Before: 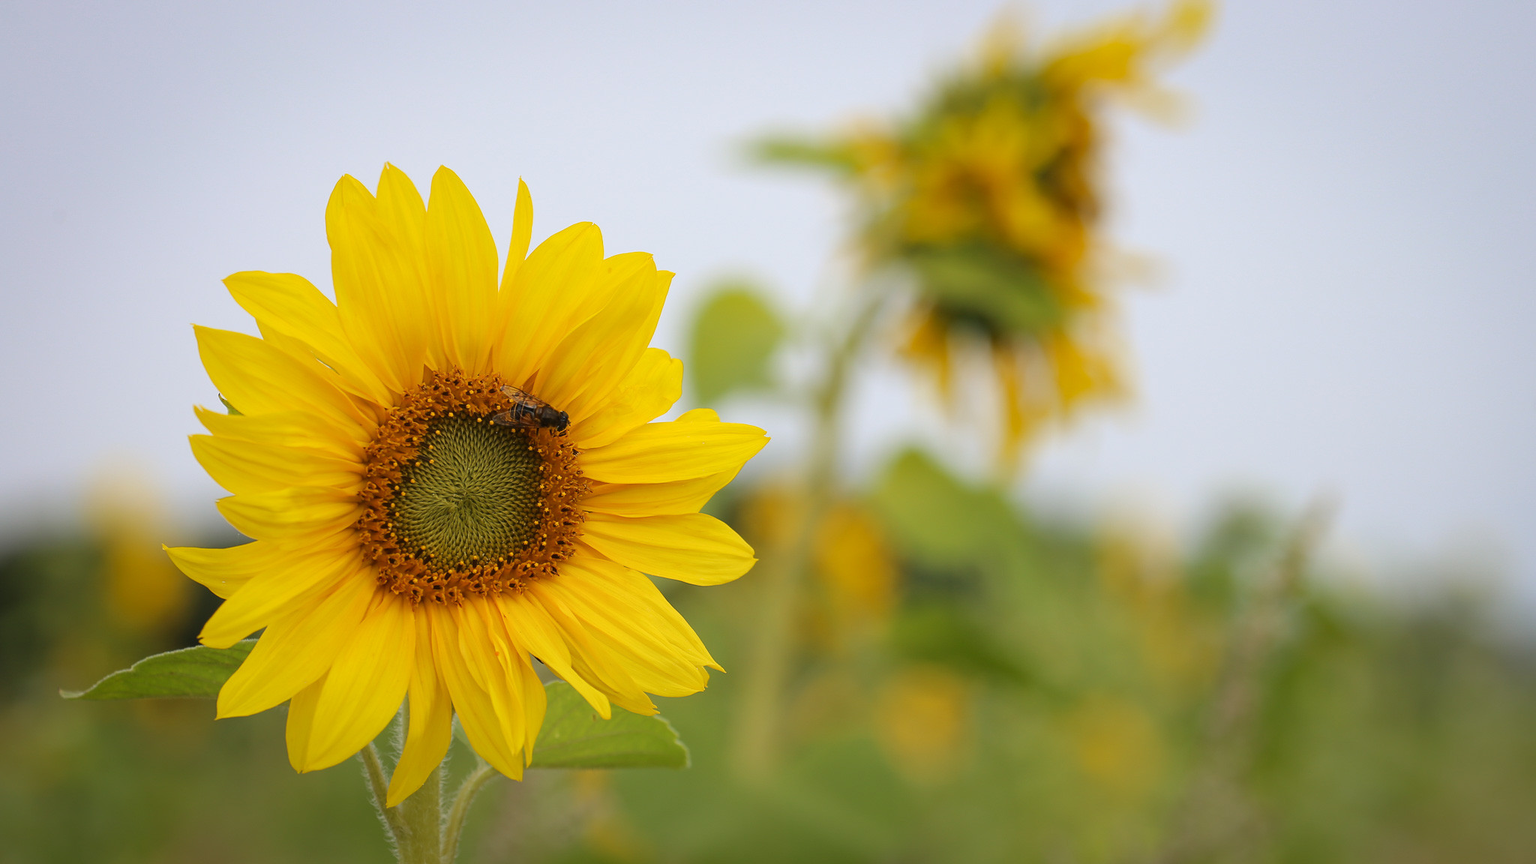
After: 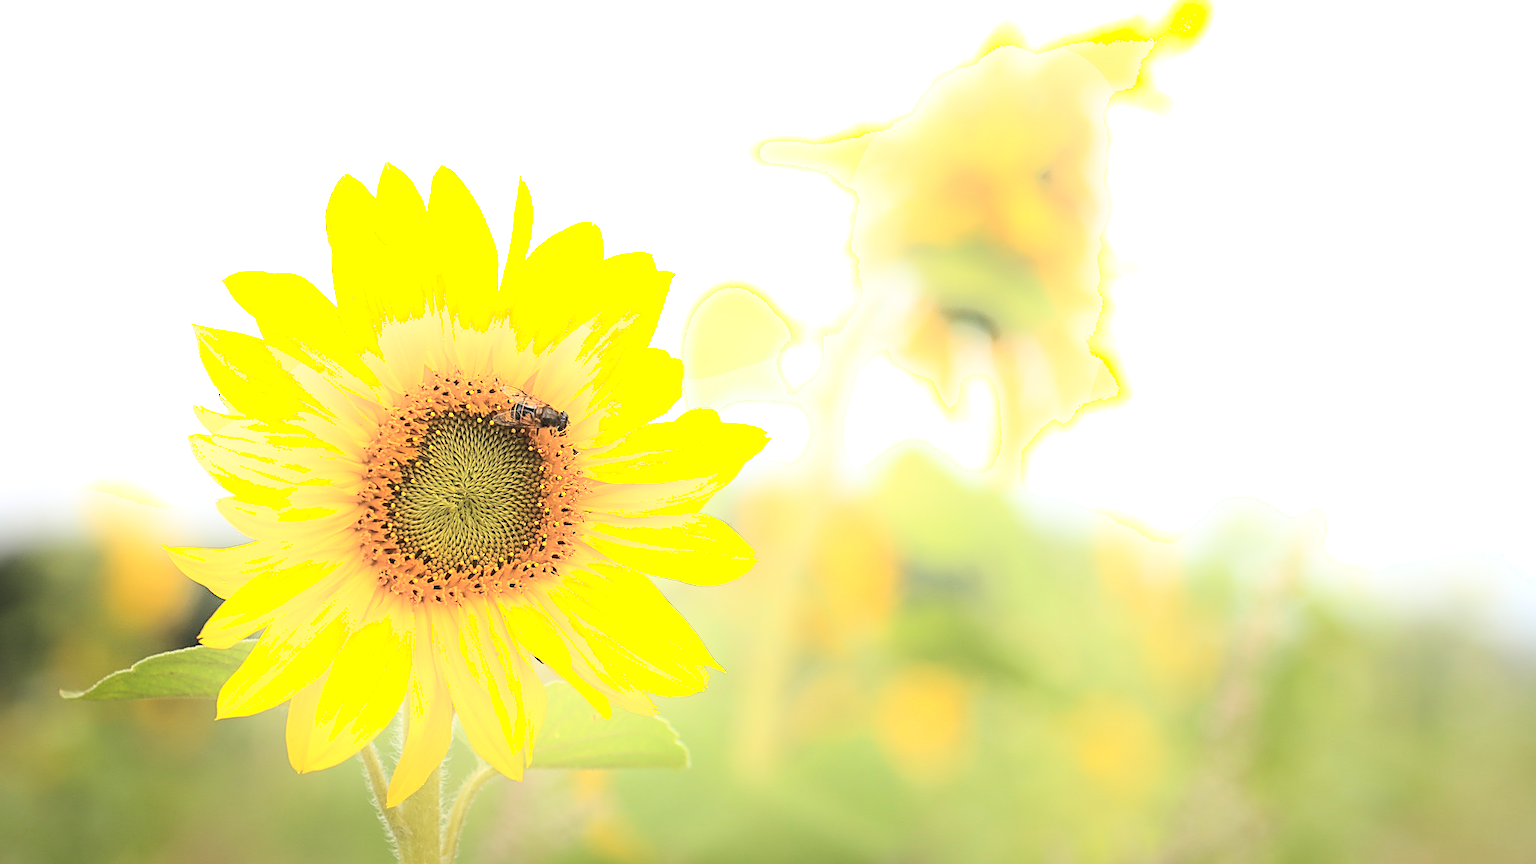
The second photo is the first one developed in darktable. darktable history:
contrast brightness saturation: brightness 0.139
exposure: exposure 0.732 EV, compensate highlight preservation false
tone equalizer: -8 EV -0.411 EV, -7 EV -0.362 EV, -6 EV -0.342 EV, -5 EV -0.223 EV, -3 EV 0.222 EV, -2 EV 0.317 EV, -1 EV 0.37 EV, +0 EV 0.411 EV, edges refinement/feathering 500, mask exposure compensation -1.57 EV, preserve details no
sharpen: on, module defaults
shadows and highlights: shadows -39.84, highlights 64.27, soften with gaussian
